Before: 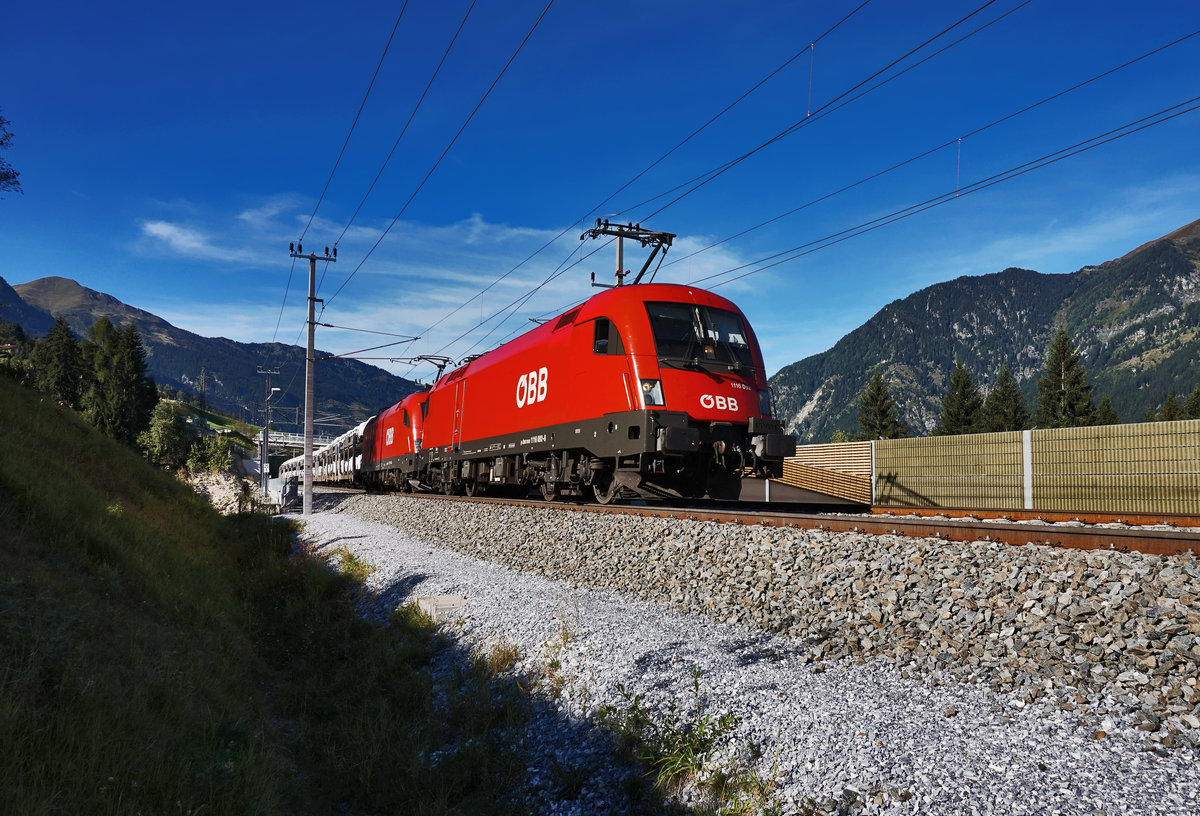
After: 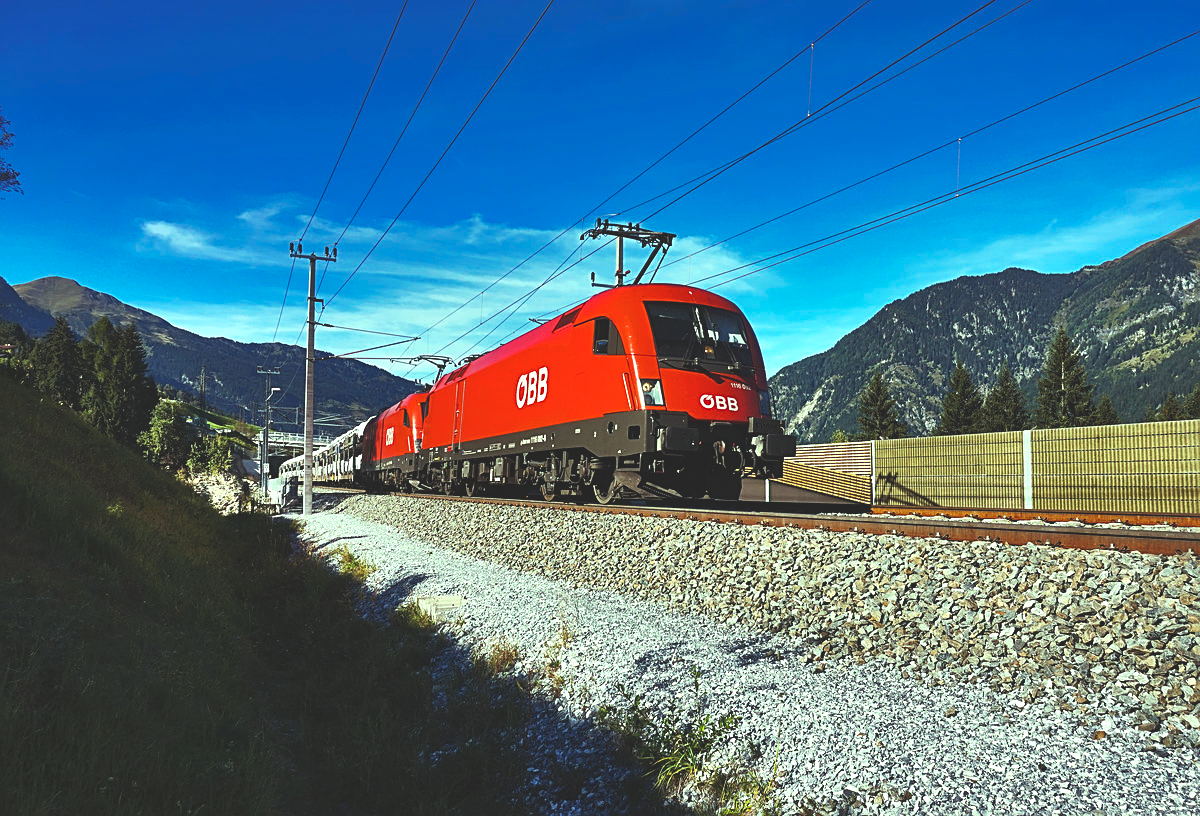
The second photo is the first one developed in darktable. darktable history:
color balance rgb: highlights gain › luminance 15.447%, highlights gain › chroma 7.036%, highlights gain › hue 124.21°, global offset › luminance 2%, perceptual saturation grading › global saturation 7.544%, perceptual saturation grading › shadows 4.665%, global vibrance 20%
tone equalizer: -8 EV -0.408 EV, -7 EV -0.387 EV, -6 EV -0.303 EV, -5 EV -0.21 EV, -3 EV 0.191 EV, -2 EV 0.304 EV, -1 EV 0.381 EV, +0 EV 0.391 EV
sharpen: on, module defaults
